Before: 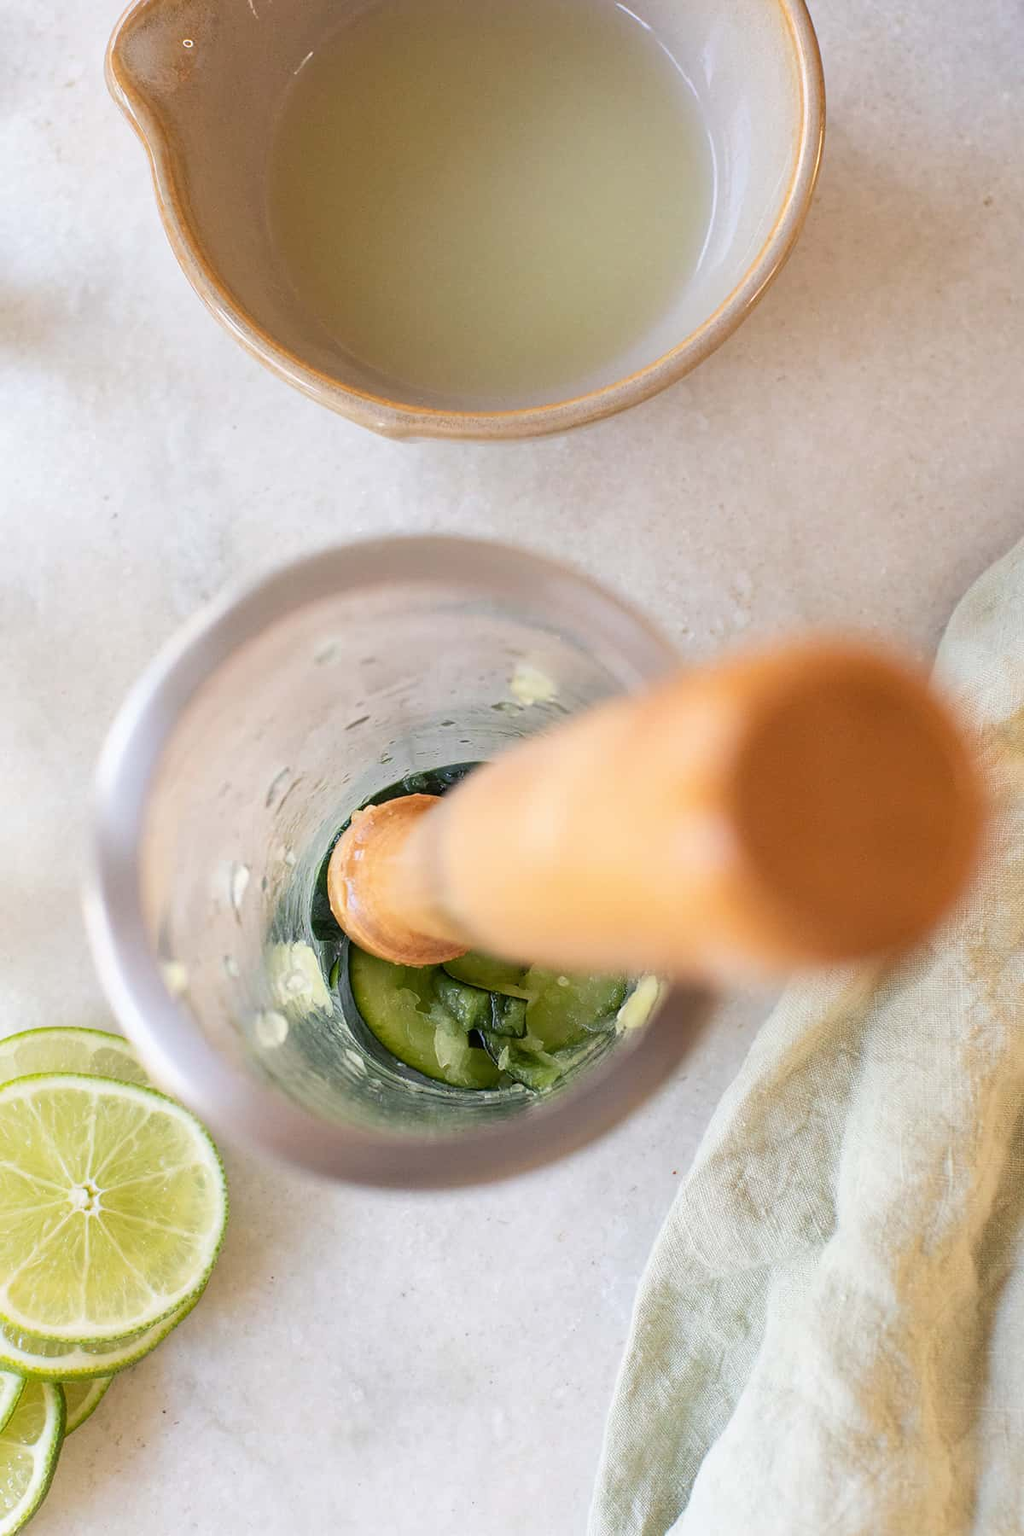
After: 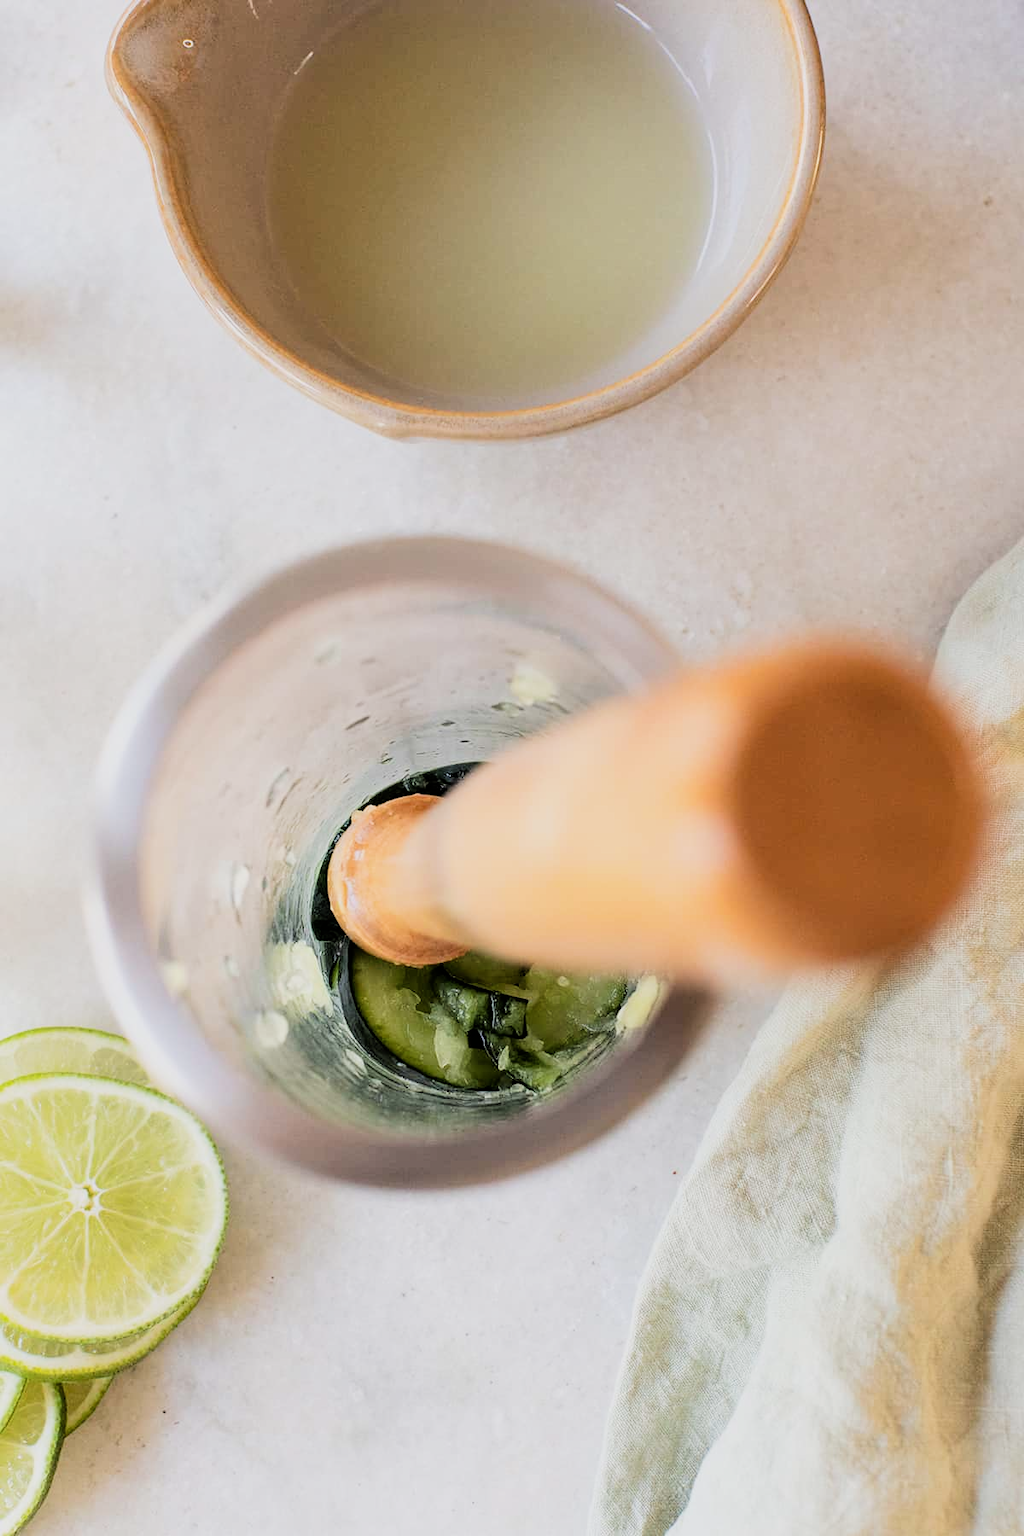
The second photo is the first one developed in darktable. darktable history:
filmic rgb: black relative exposure -5.04 EV, white relative exposure 3.96 EV, threshold 5.97 EV, hardness 2.88, contrast 1.406, highlights saturation mix -28.87%, iterations of high-quality reconstruction 10, enable highlight reconstruction true
